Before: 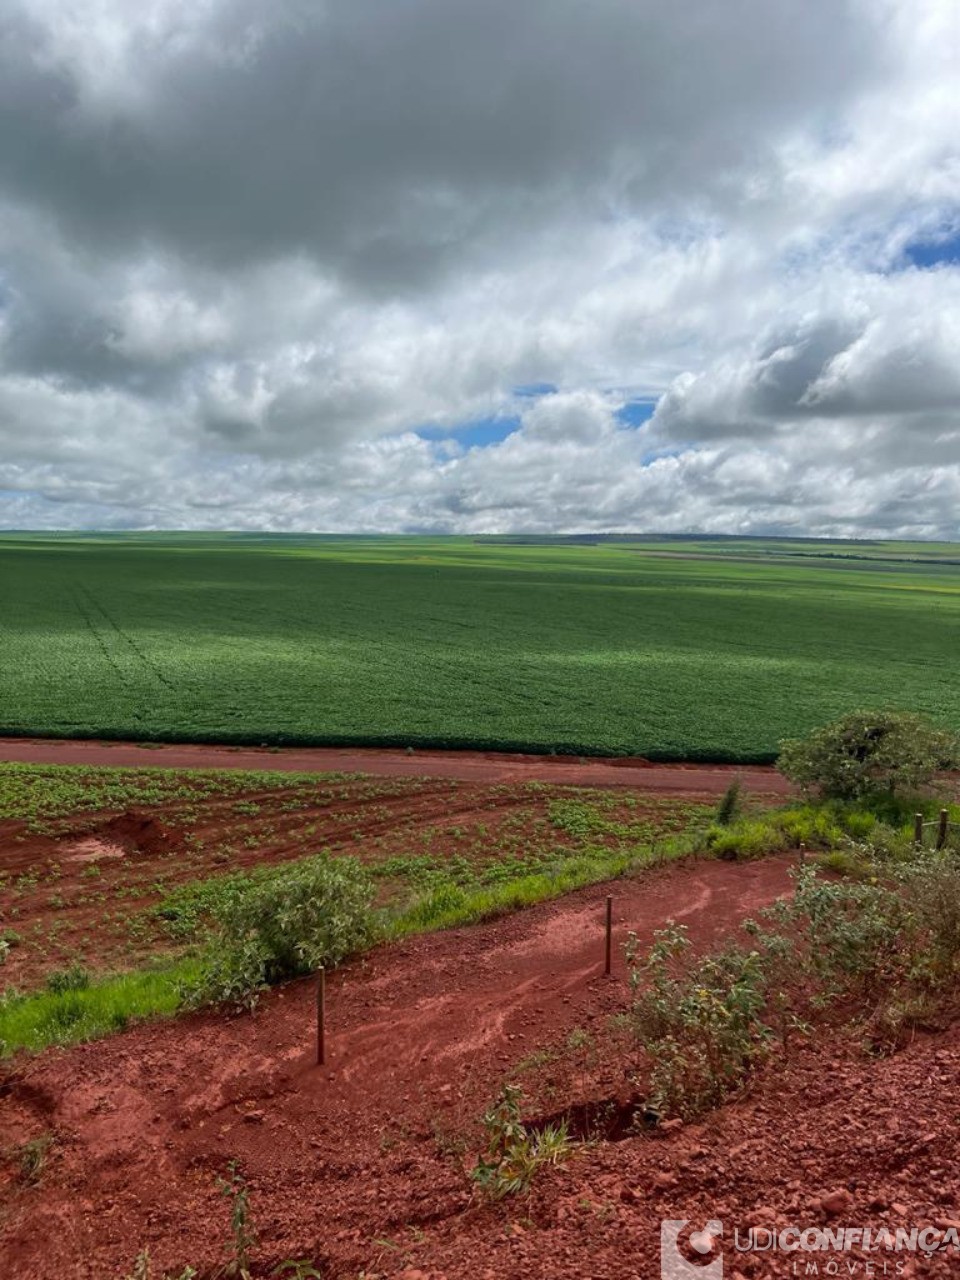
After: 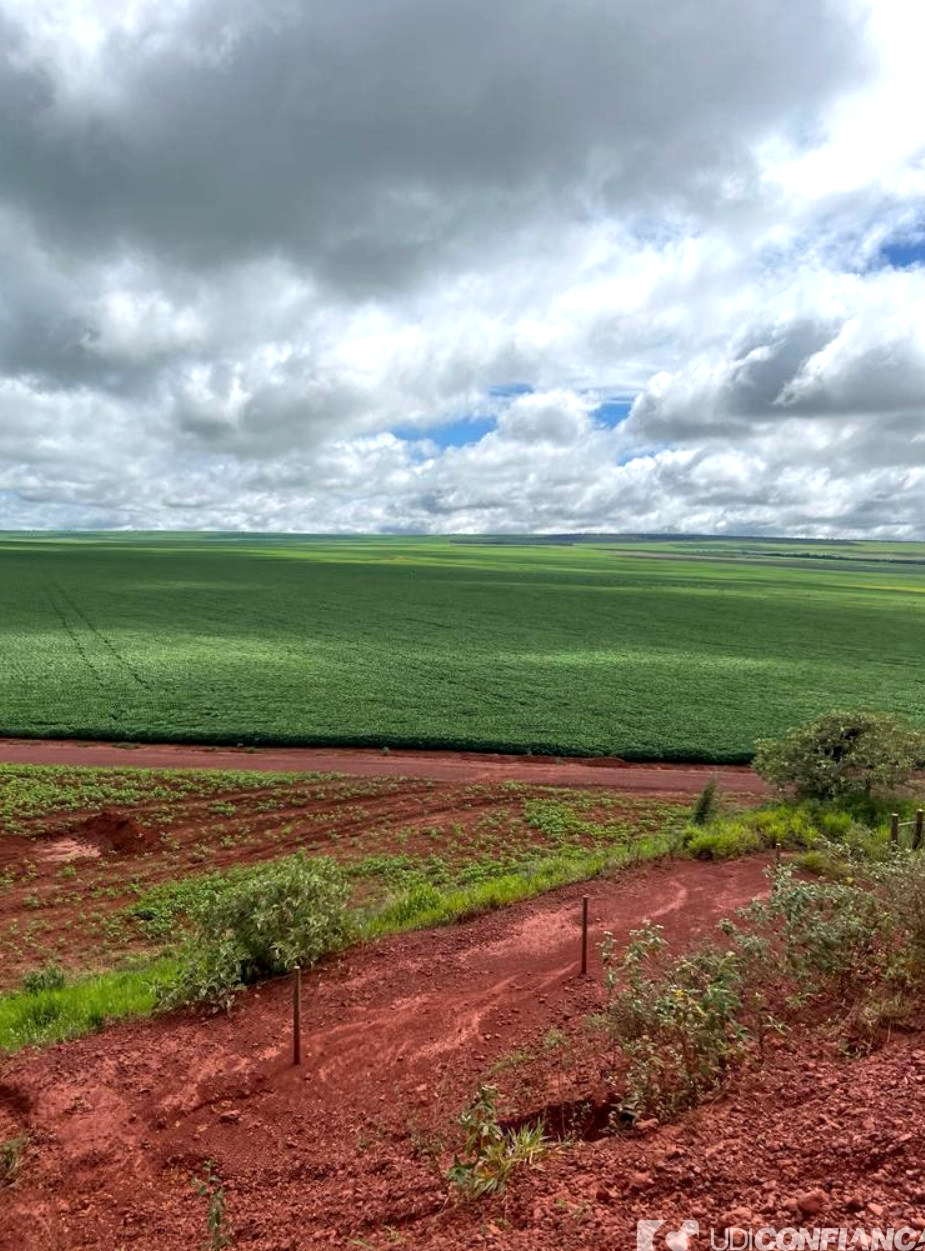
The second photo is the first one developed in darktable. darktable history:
exposure: exposure 0.426 EV, compensate highlight preservation false
local contrast: highlights 100%, shadows 100%, detail 120%, midtone range 0.2
crop and rotate: left 2.536%, right 1.107%, bottom 2.246%
white balance: red 1, blue 1
